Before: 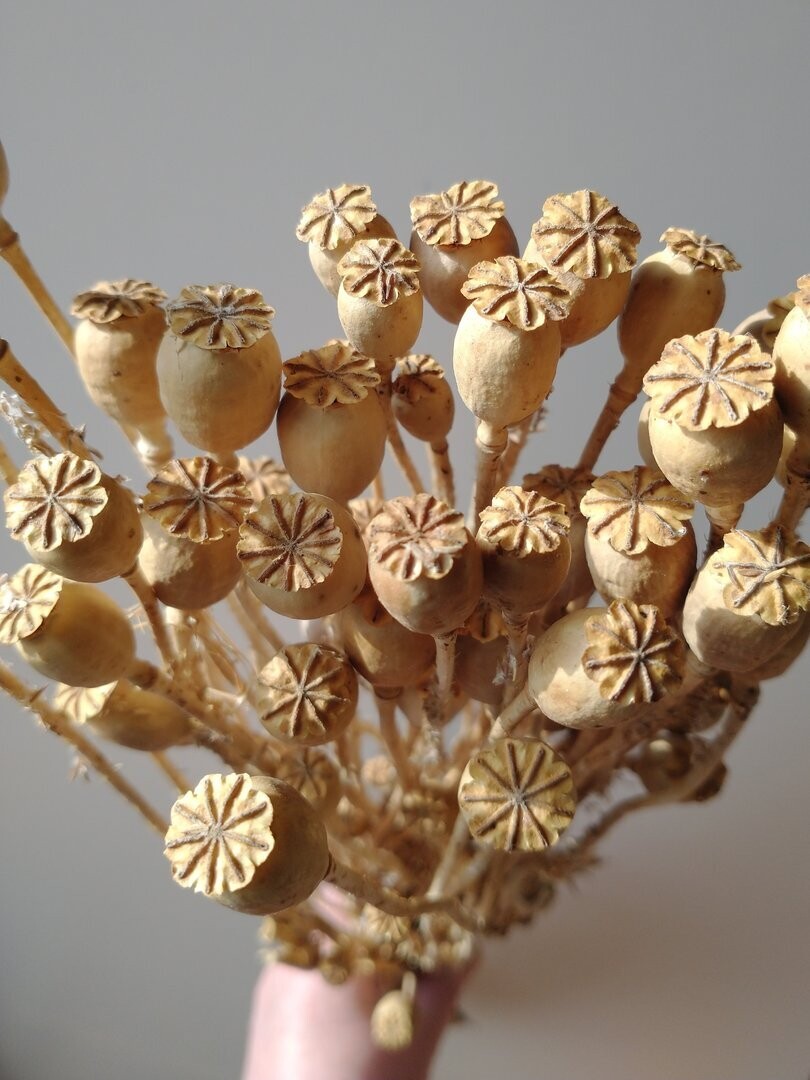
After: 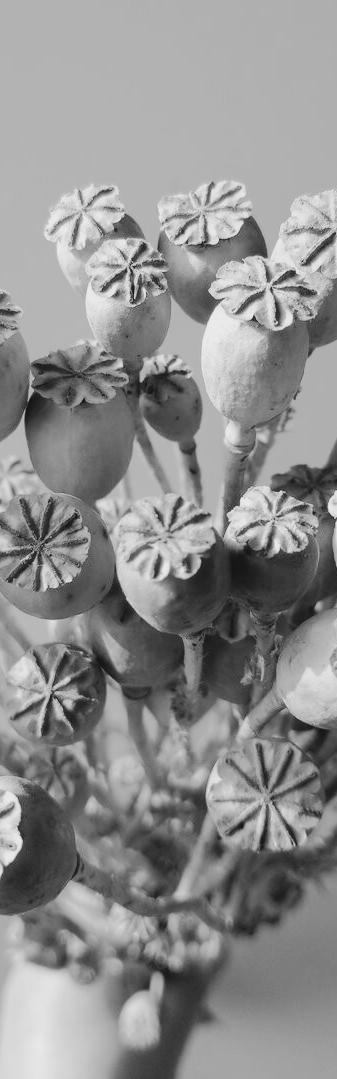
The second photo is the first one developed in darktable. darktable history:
monochrome: a 16.01, b -2.65, highlights 0.52
crop: left 31.229%, right 27.105%
tone curve: curves: ch0 [(0, 0) (0.003, 0.058) (0.011, 0.059) (0.025, 0.061) (0.044, 0.067) (0.069, 0.084) (0.1, 0.102) (0.136, 0.124) (0.177, 0.171) (0.224, 0.246) (0.277, 0.324) (0.335, 0.411) (0.399, 0.509) (0.468, 0.605) (0.543, 0.688) (0.623, 0.738) (0.709, 0.798) (0.801, 0.852) (0.898, 0.911) (1, 1)], preserve colors none
color correction: highlights a* 3.12, highlights b* -1.55, shadows a* -0.101, shadows b* 2.52, saturation 0.98
exposure: exposure -0.293 EV, compensate highlight preservation false
